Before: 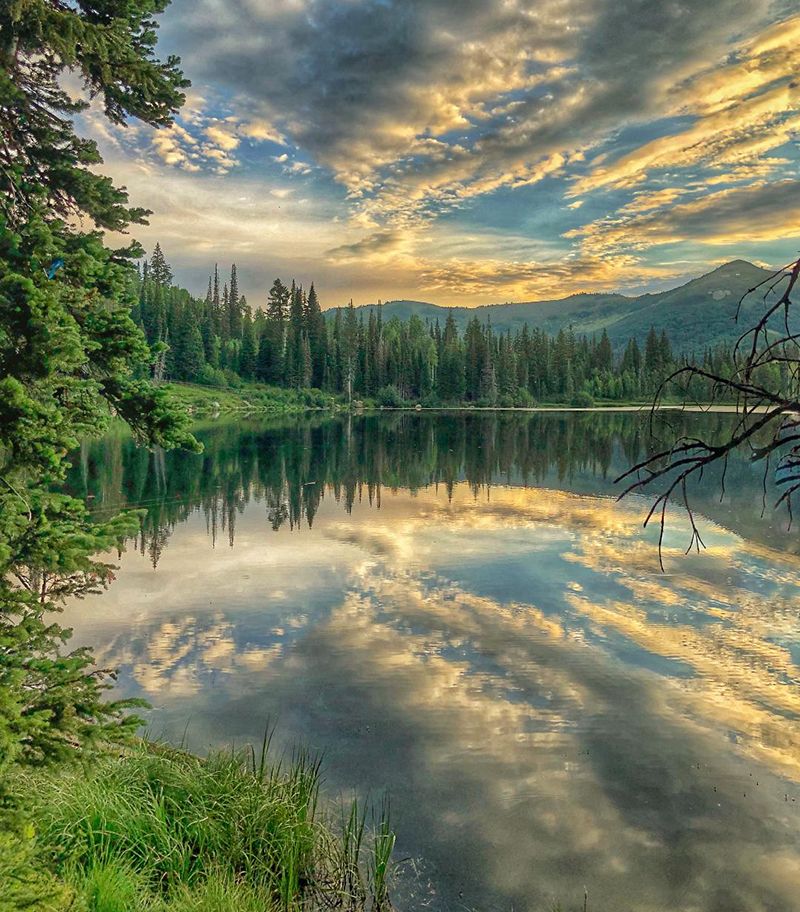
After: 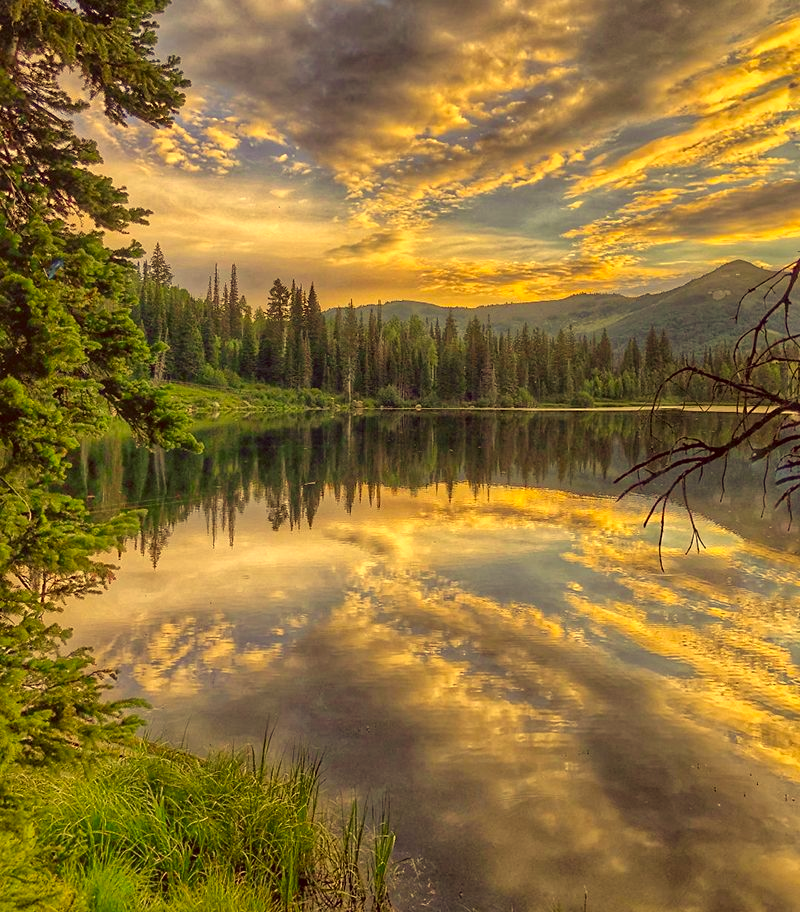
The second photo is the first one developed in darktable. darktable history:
color correction: highlights a* 9.91, highlights b* 39.07, shadows a* 14.62, shadows b* 3.52
